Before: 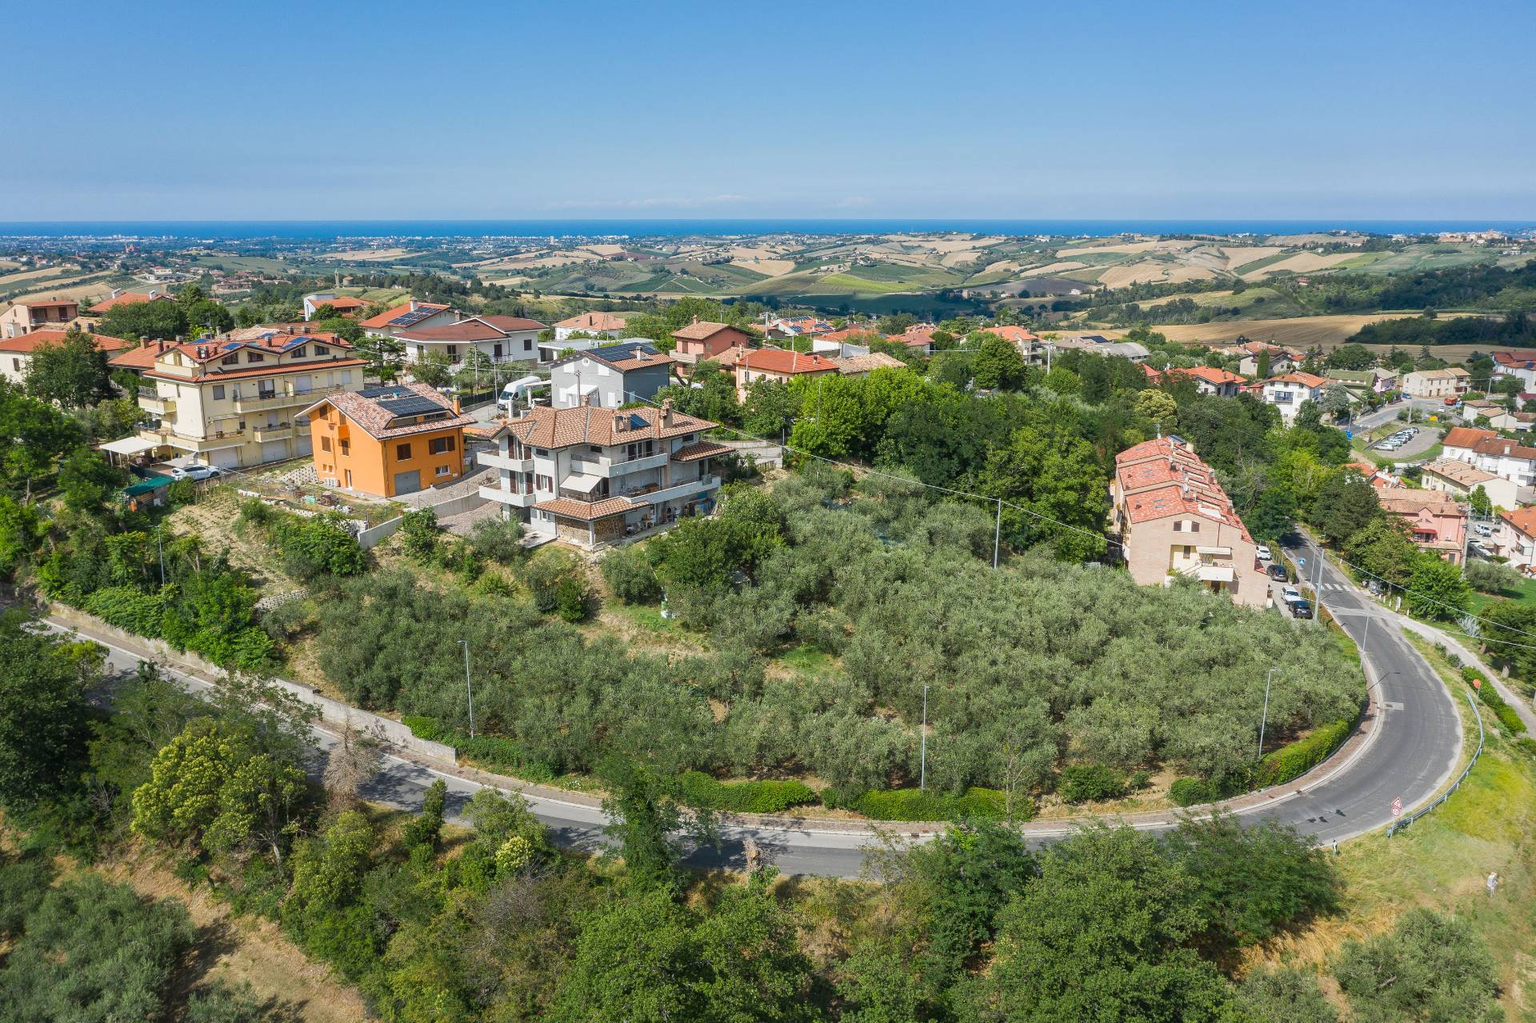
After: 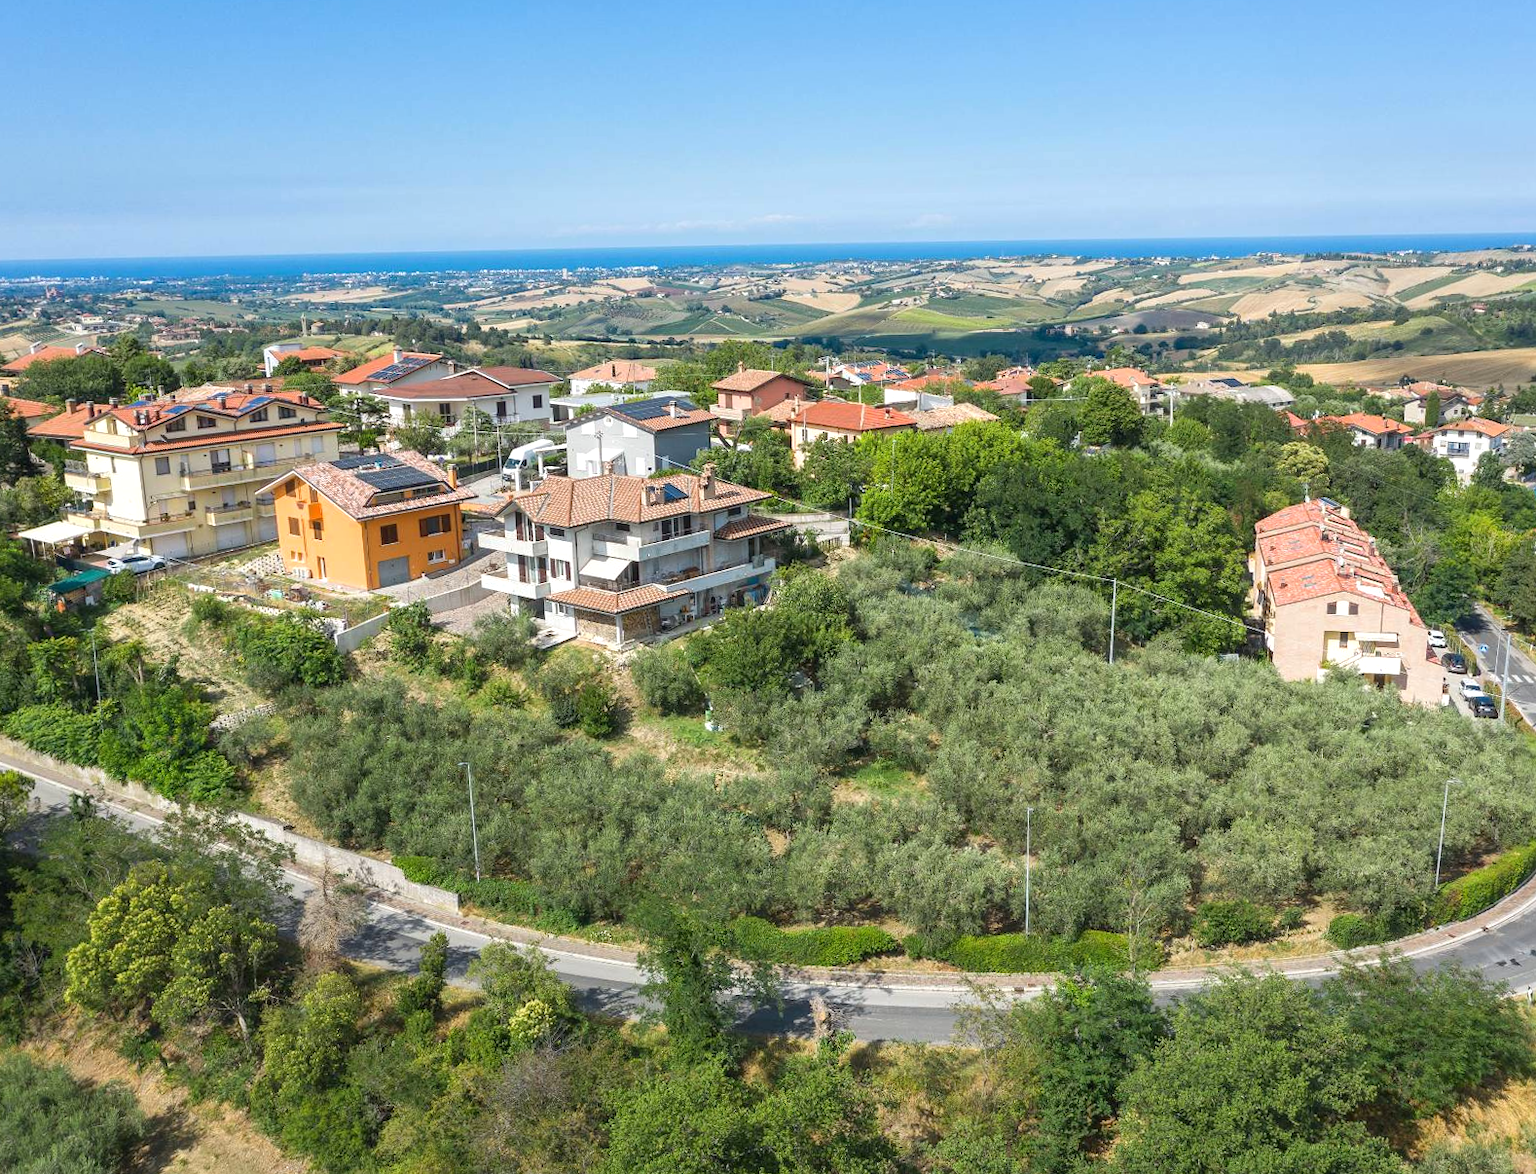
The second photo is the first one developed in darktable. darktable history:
exposure: exposure 0.376 EV, compensate highlight preservation false
crop and rotate: angle 1°, left 4.281%, top 0.642%, right 11.383%, bottom 2.486%
